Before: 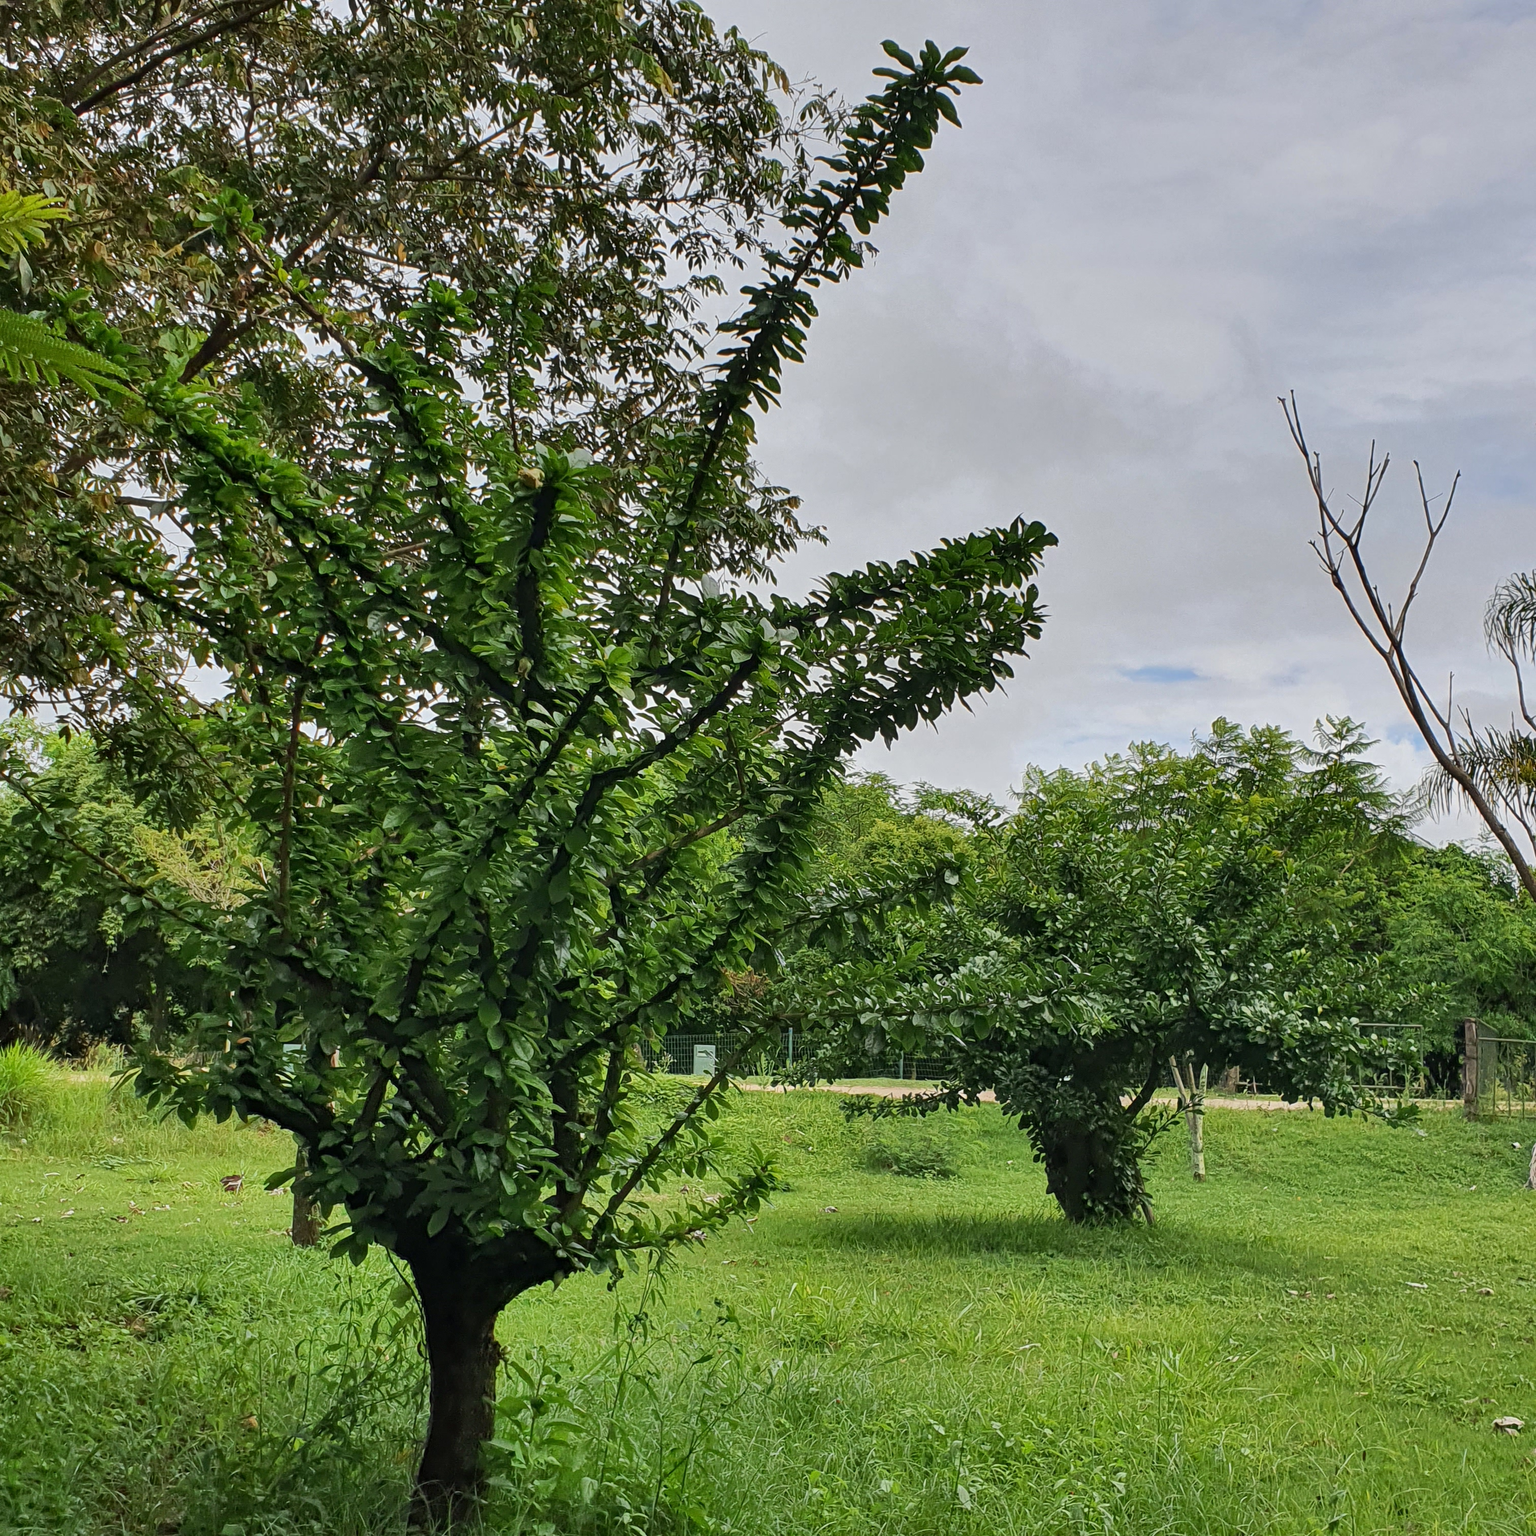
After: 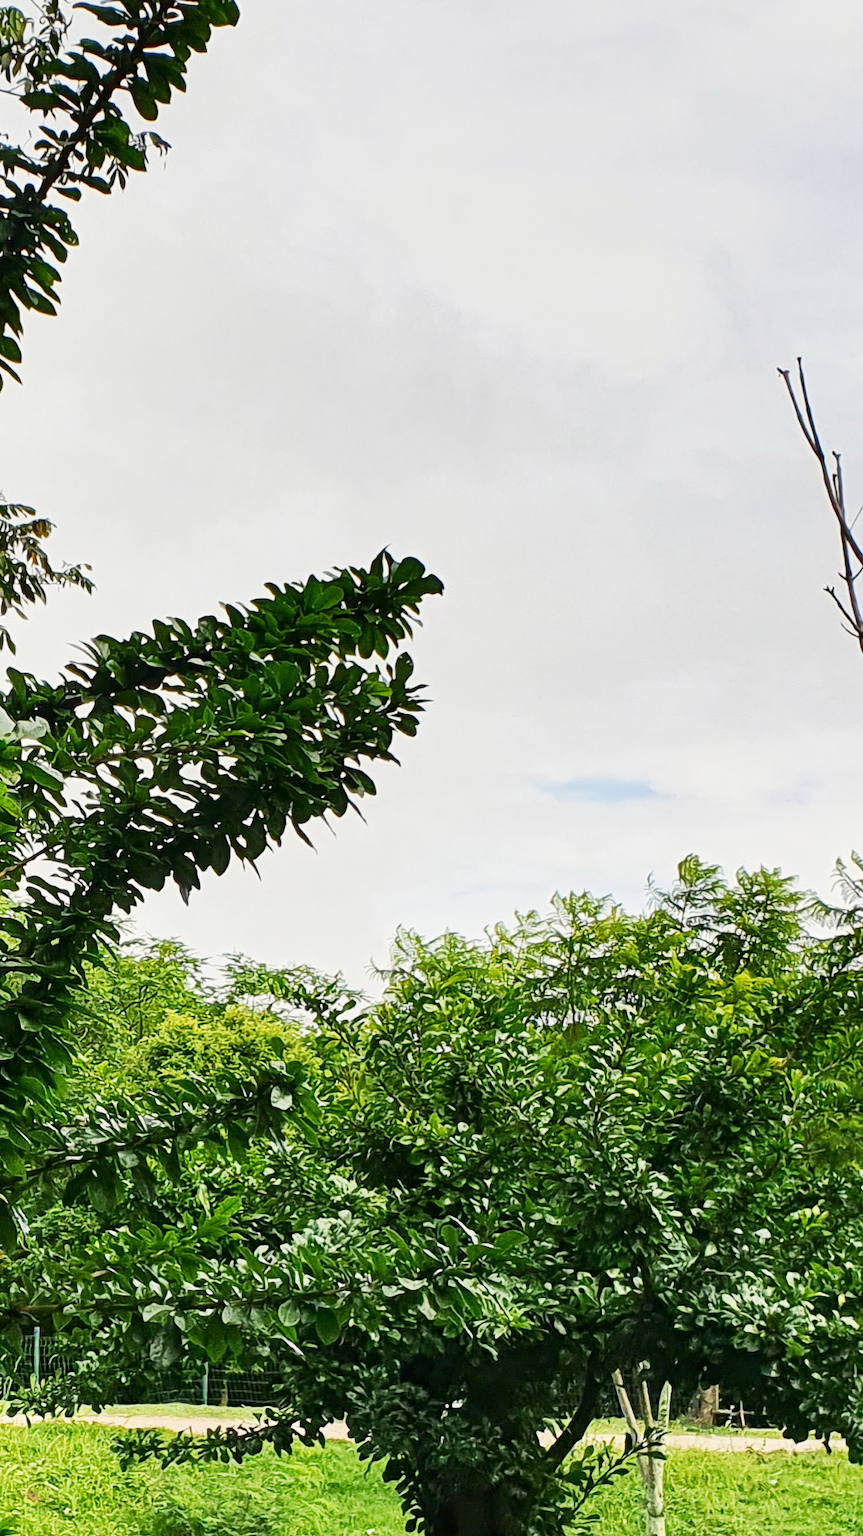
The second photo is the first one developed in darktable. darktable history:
crop and rotate: left 49.935%, top 10.128%, right 13.073%, bottom 24.083%
color correction: highlights b* 3.03
contrast brightness saturation: contrast 0.15, brightness -0.008, saturation 0.095
tone curve: curves: ch0 [(0, 0) (0.055, 0.057) (0.258, 0.307) (0.434, 0.543) (0.517, 0.657) (0.745, 0.874) (1, 1)]; ch1 [(0, 0) (0.346, 0.307) (0.418, 0.383) (0.46, 0.439) (0.482, 0.493) (0.502, 0.503) (0.517, 0.514) (0.55, 0.561) (0.588, 0.603) (0.646, 0.688) (1, 1)]; ch2 [(0, 0) (0.346, 0.34) (0.431, 0.45) (0.485, 0.499) (0.5, 0.503) (0.527, 0.525) (0.545, 0.562) (0.679, 0.706) (1, 1)], preserve colors none
